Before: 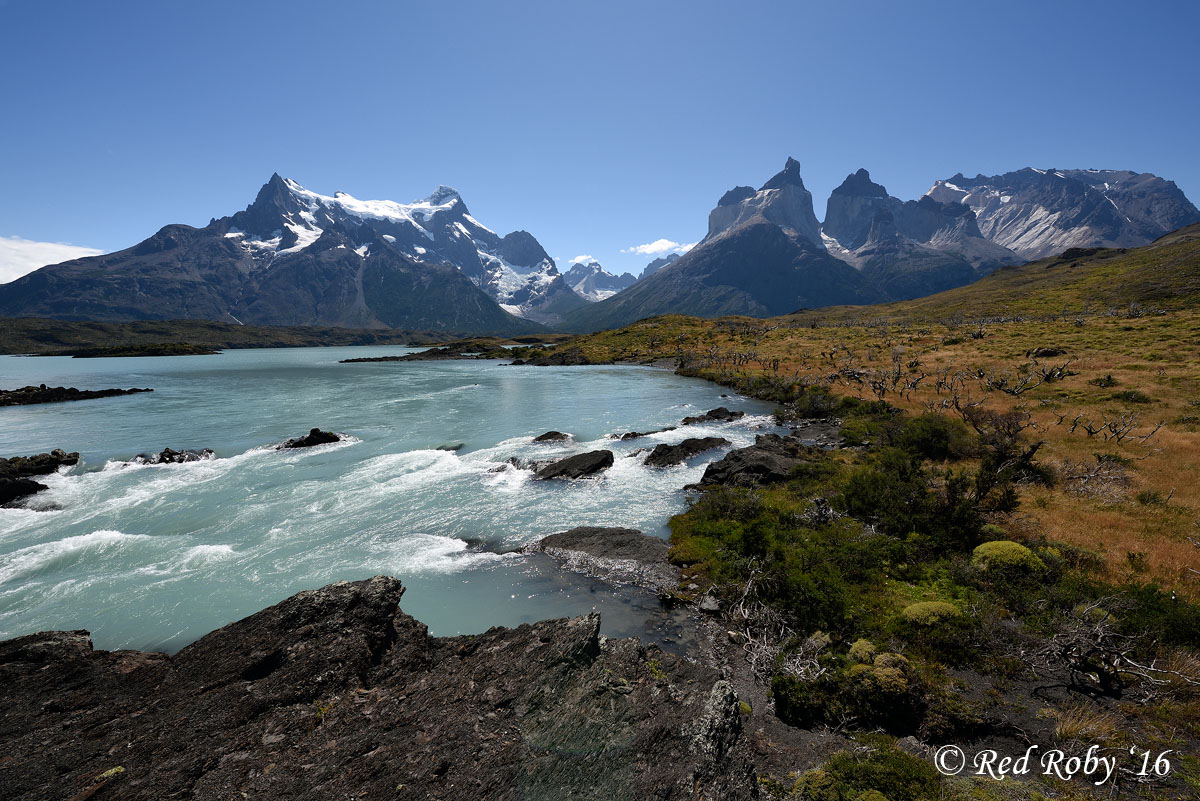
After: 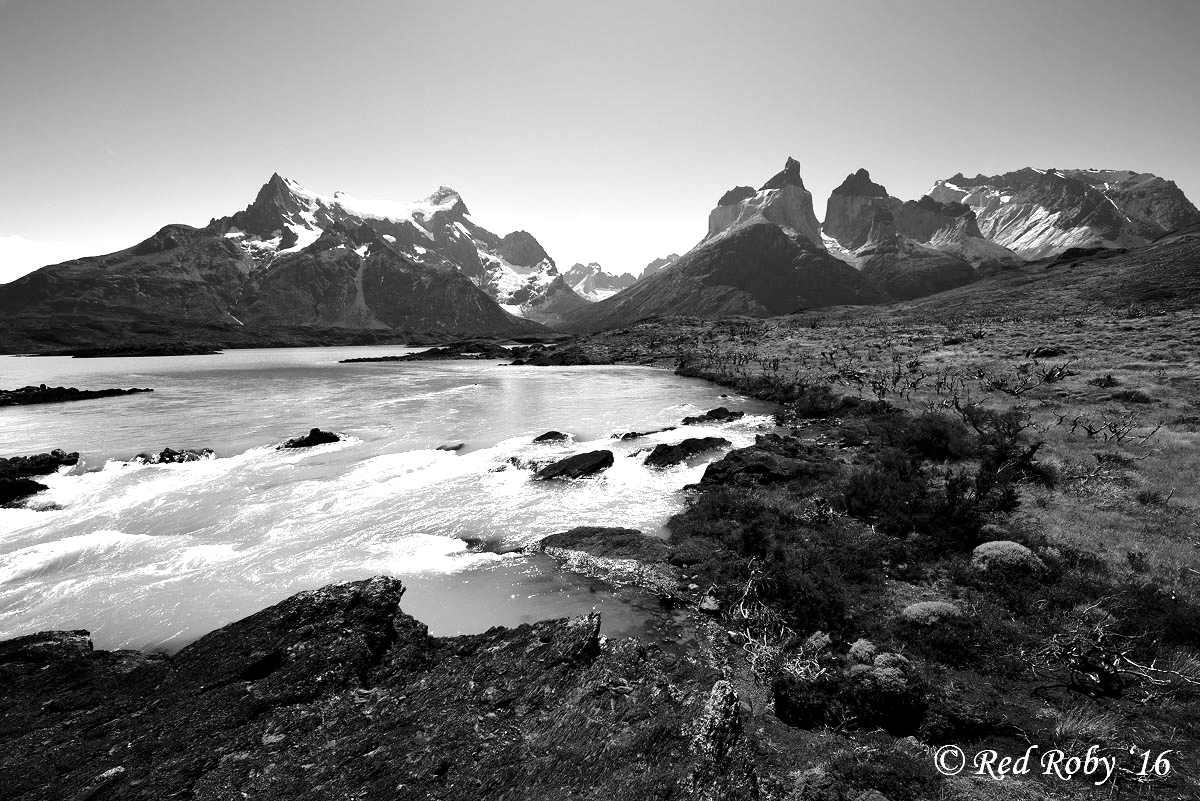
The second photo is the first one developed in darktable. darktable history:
white balance: emerald 1
exposure: black level correction 0, exposure 1.1 EV, compensate exposure bias true, compensate highlight preservation false
monochrome: on, module defaults
contrast brightness saturation: contrast 0.24, brightness -0.24, saturation 0.14
tone curve: curves: ch0 [(0, 0) (0.045, 0.074) (0.883, 0.858) (1, 1)]; ch1 [(0, 0) (0.149, 0.074) (0.379, 0.327) (0.427, 0.401) (0.489, 0.479) (0.505, 0.515) (0.537, 0.573) (0.563, 0.599) (1, 1)]; ch2 [(0, 0) (0.307, 0.298) (0.388, 0.375) (0.443, 0.456) (0.485, 0.492) (1, 1)], color space Lab, independent channels, preserve colors none
